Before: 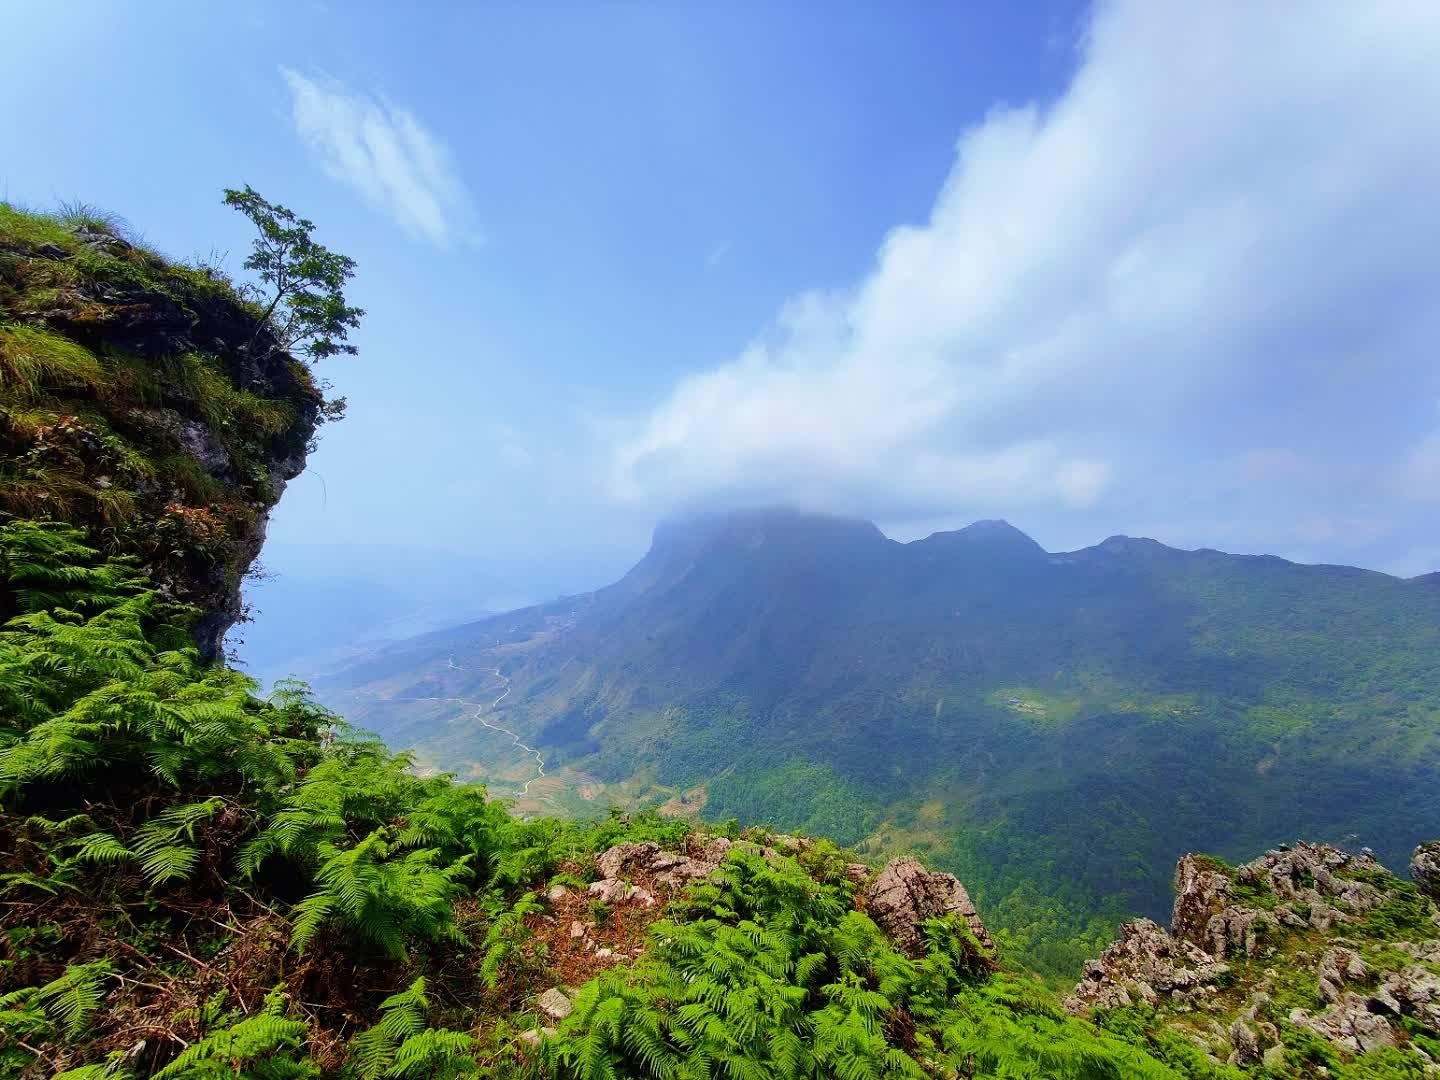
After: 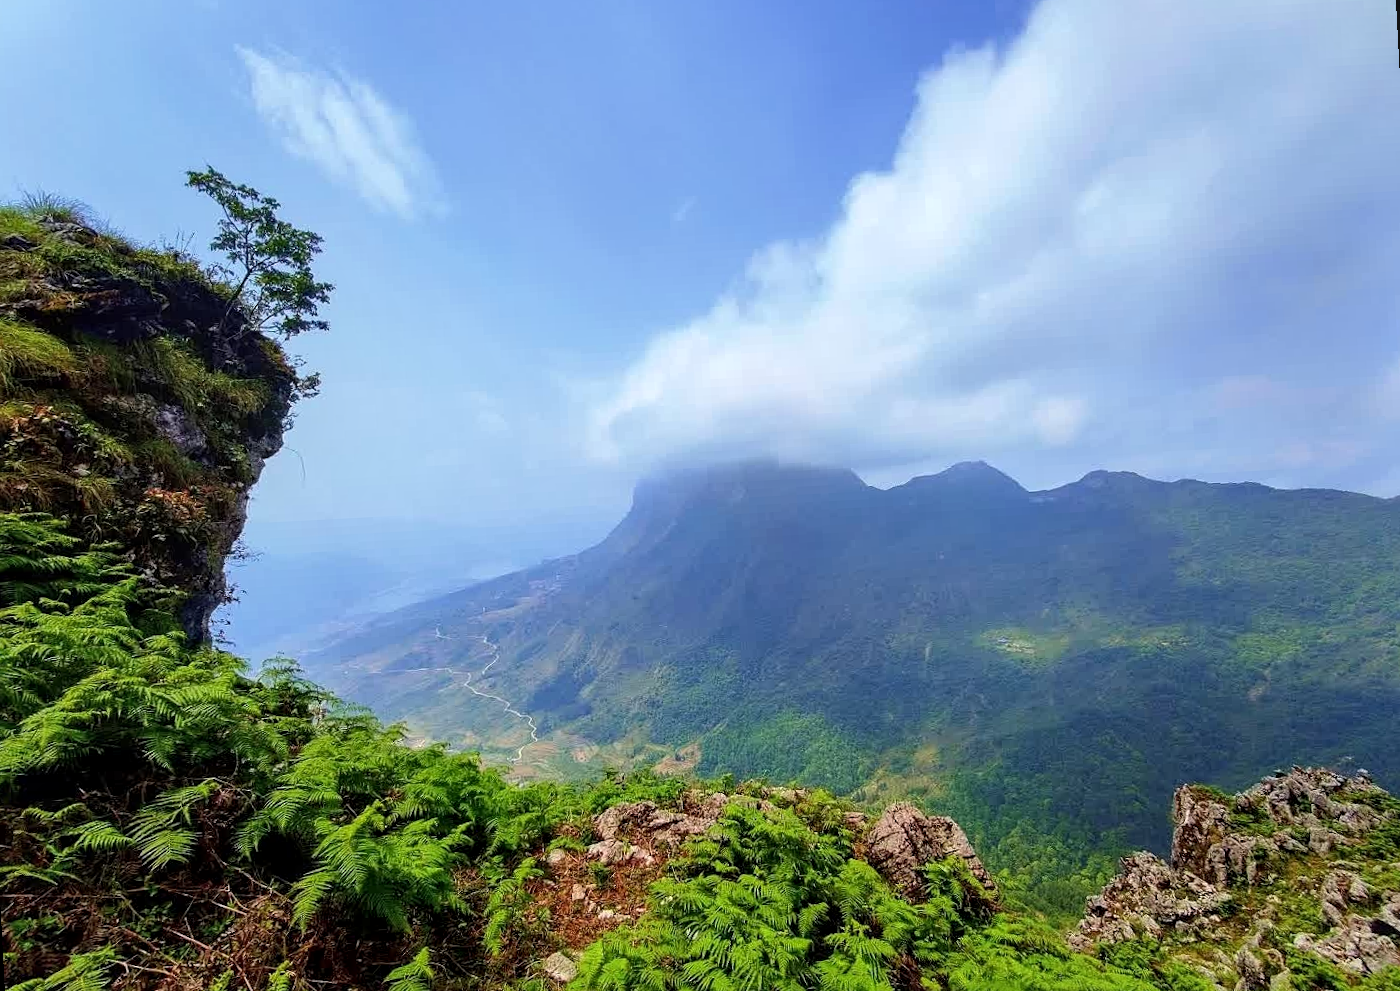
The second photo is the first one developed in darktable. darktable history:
sharpen: amount 0.2
rotate and perspective: rotation -3°, crop left 0.031, crop right 0.968, crop top 0.07, crop bottom 0.93
local contrast: on, module defaults
